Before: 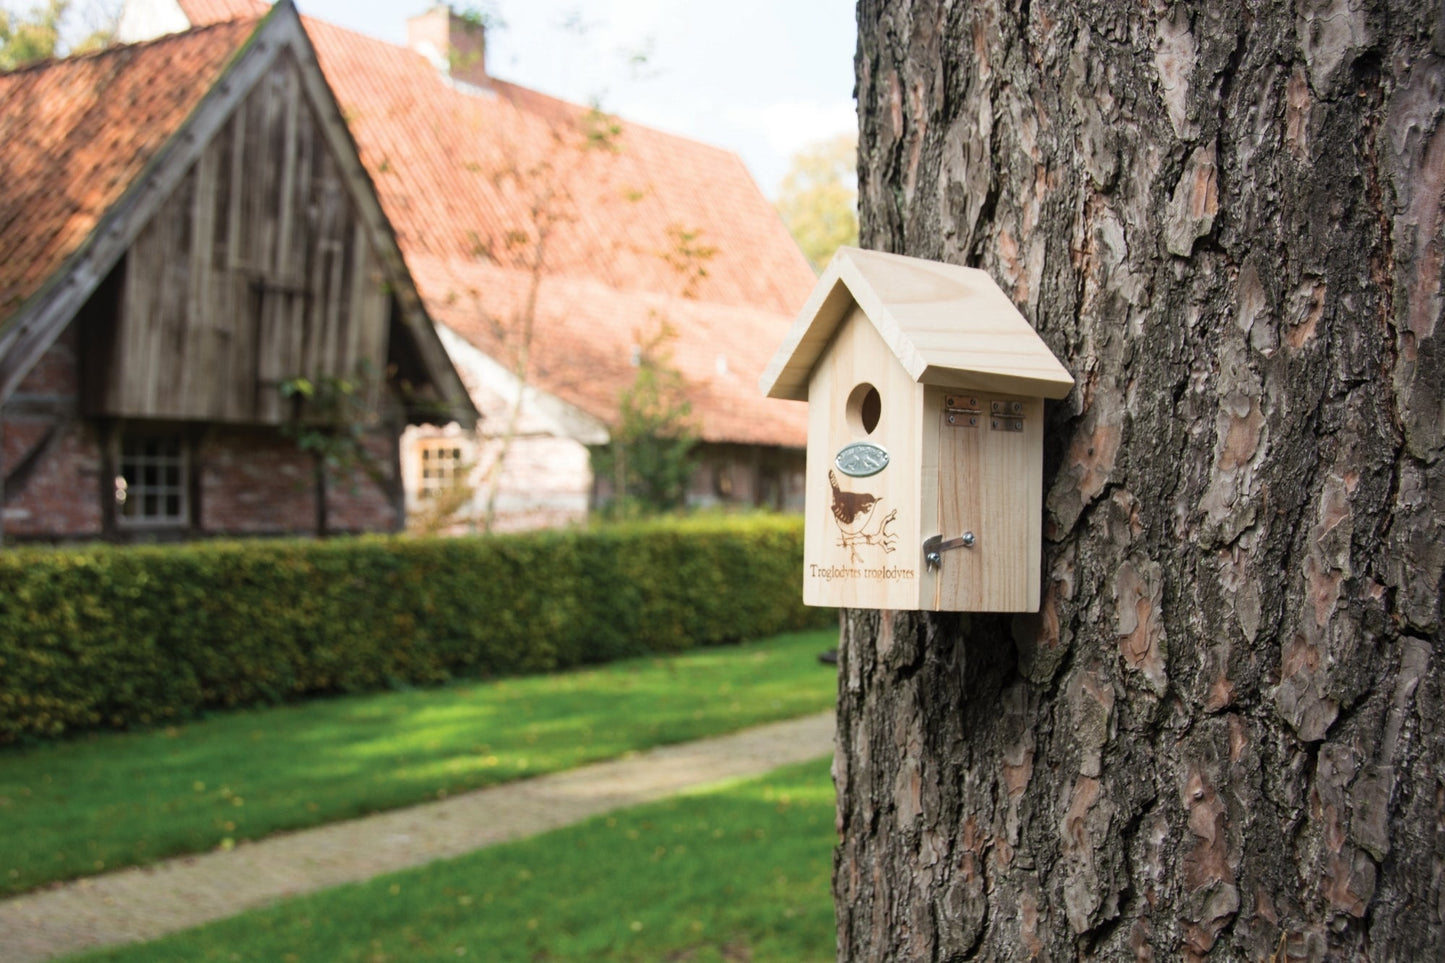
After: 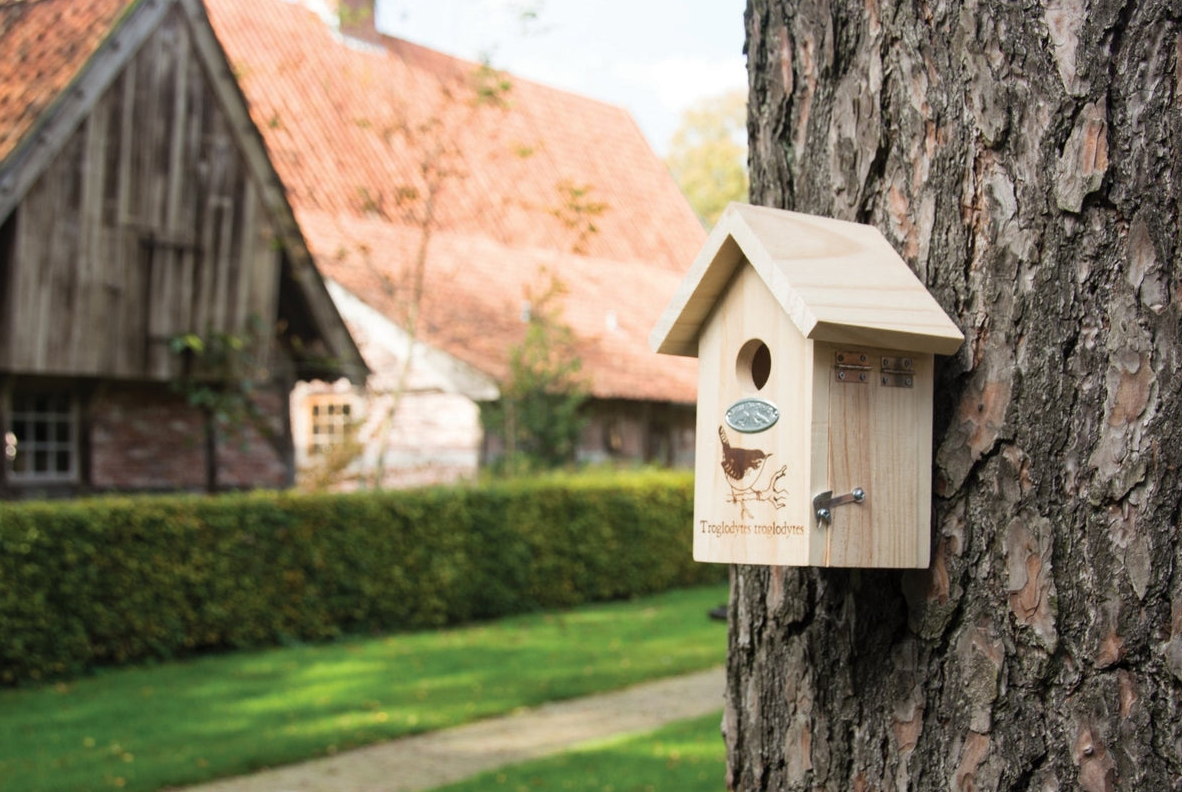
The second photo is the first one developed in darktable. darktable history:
crop and rotate: left 7.621%, top 4.615%, right 10.514%, bottom 13.097%
